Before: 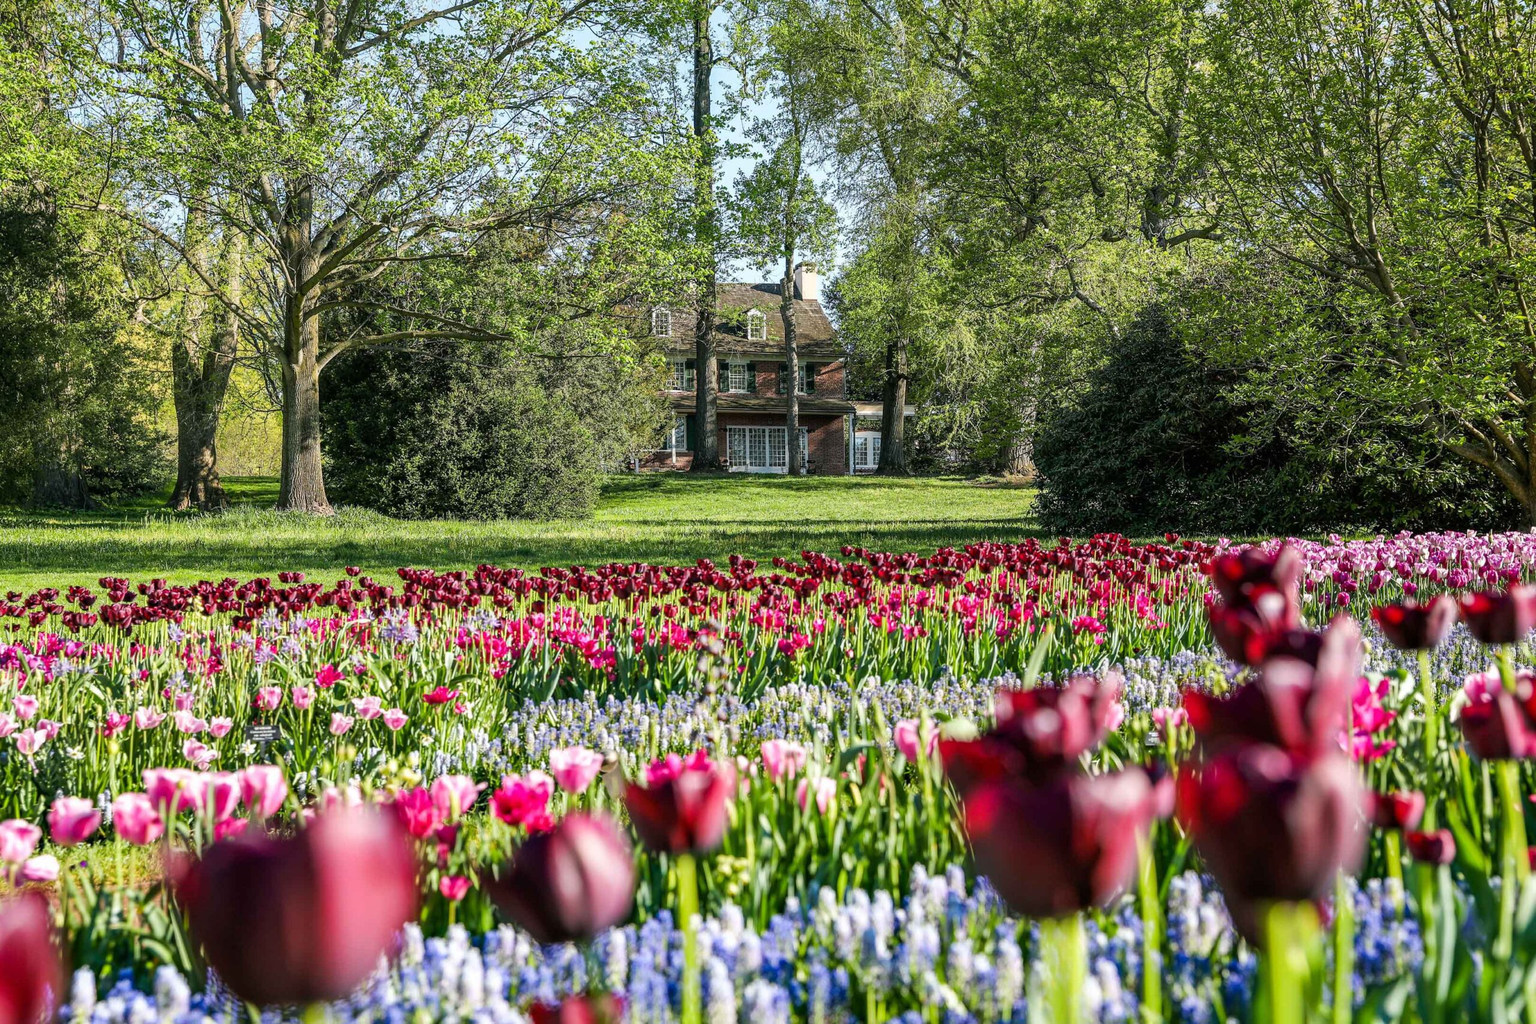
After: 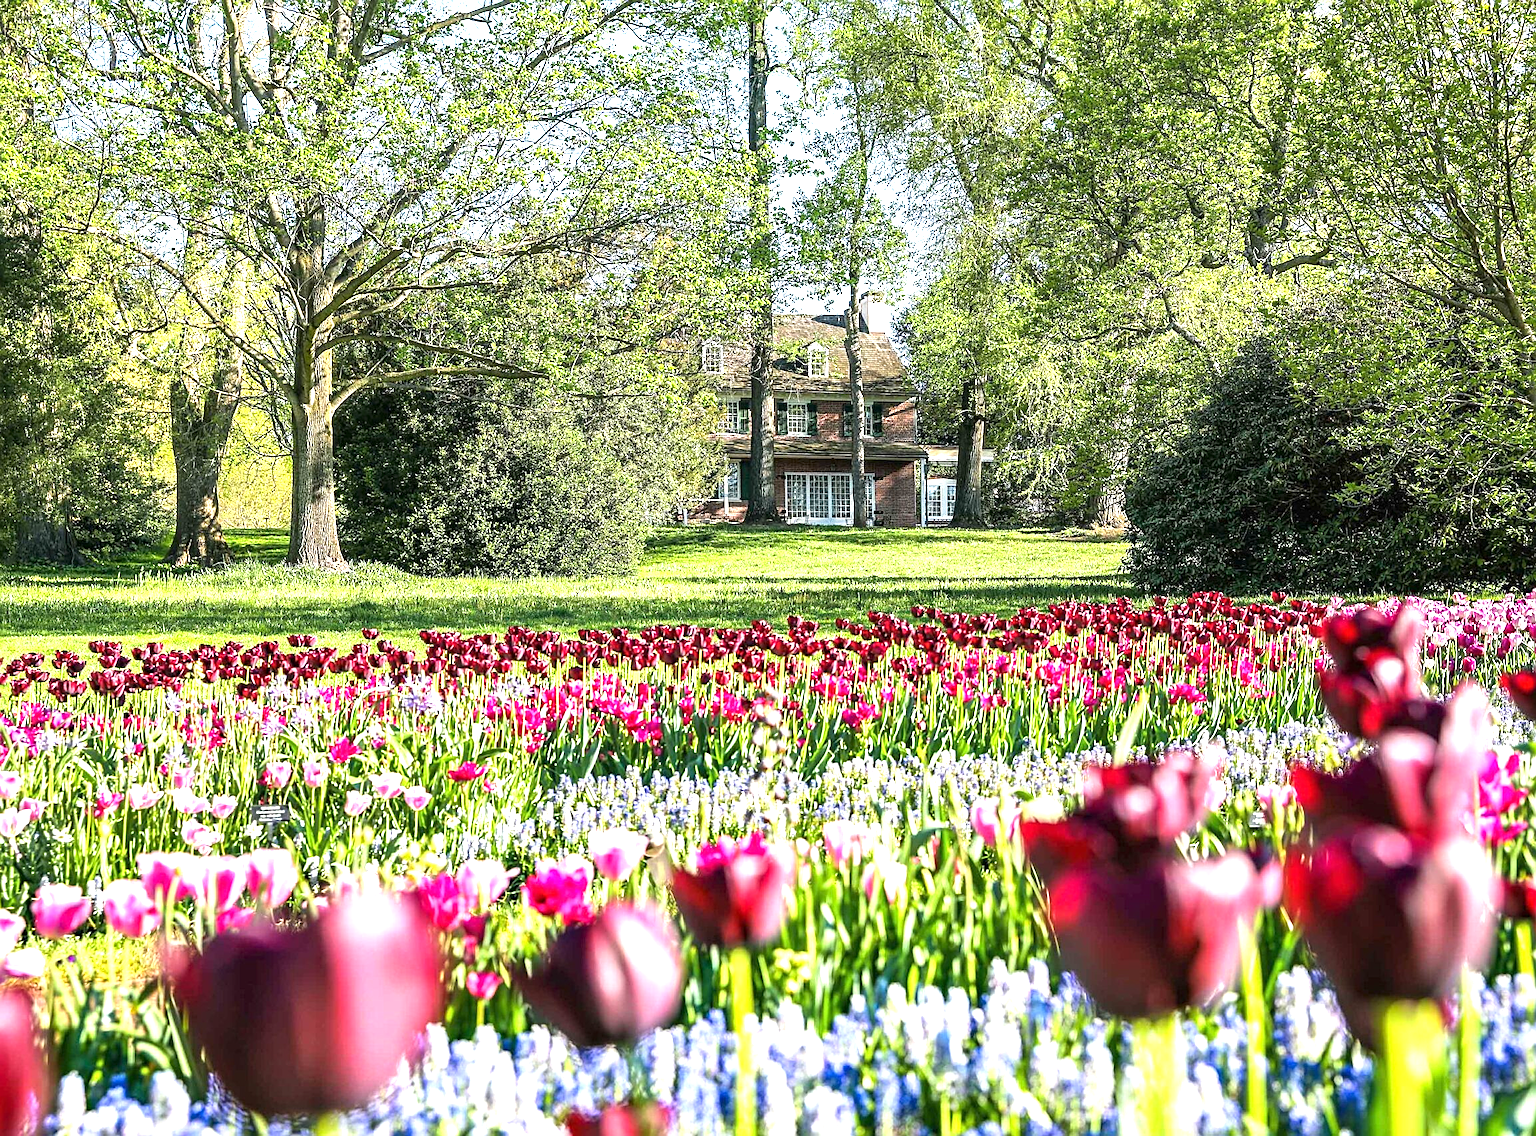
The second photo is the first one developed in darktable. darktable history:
exposure: black level correction 0, exposure 1.2 EV, compensate highlight preservation false
crop and rotate: left 1.276%, right 8.537%
sharpen: on, module defaults
